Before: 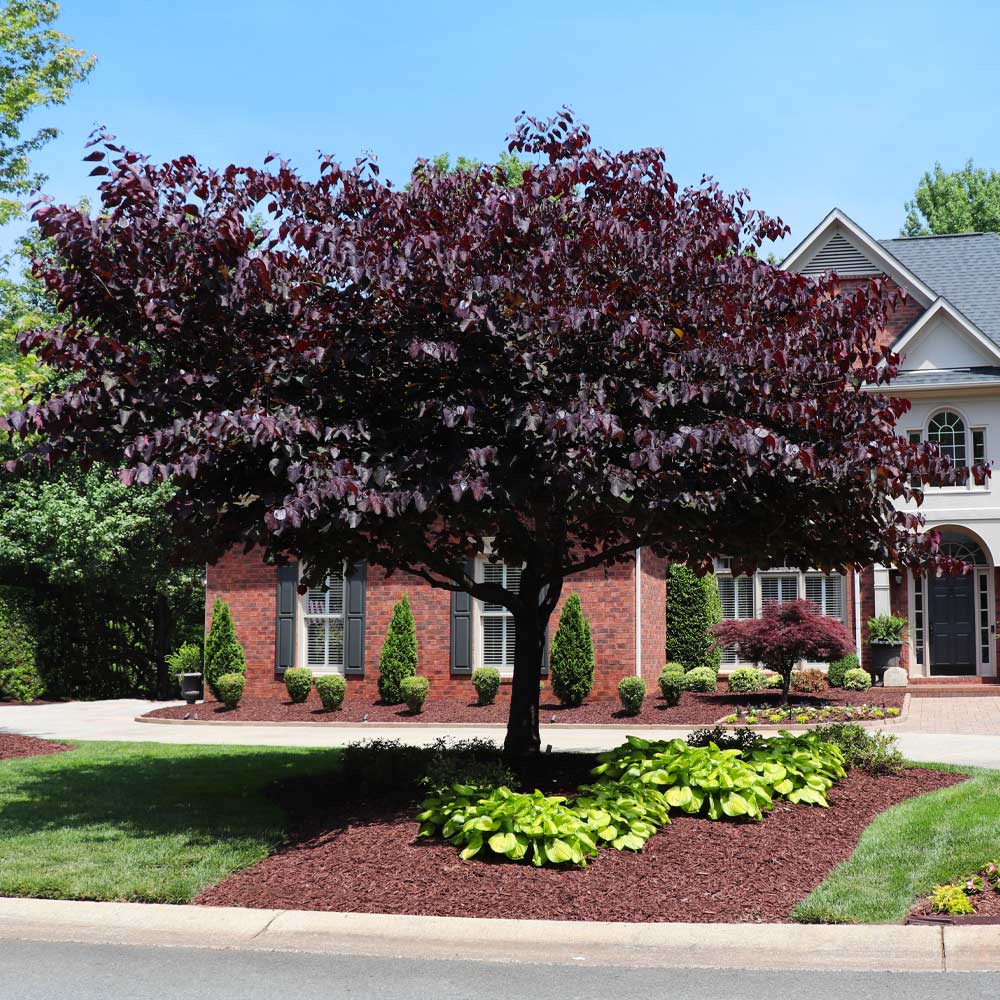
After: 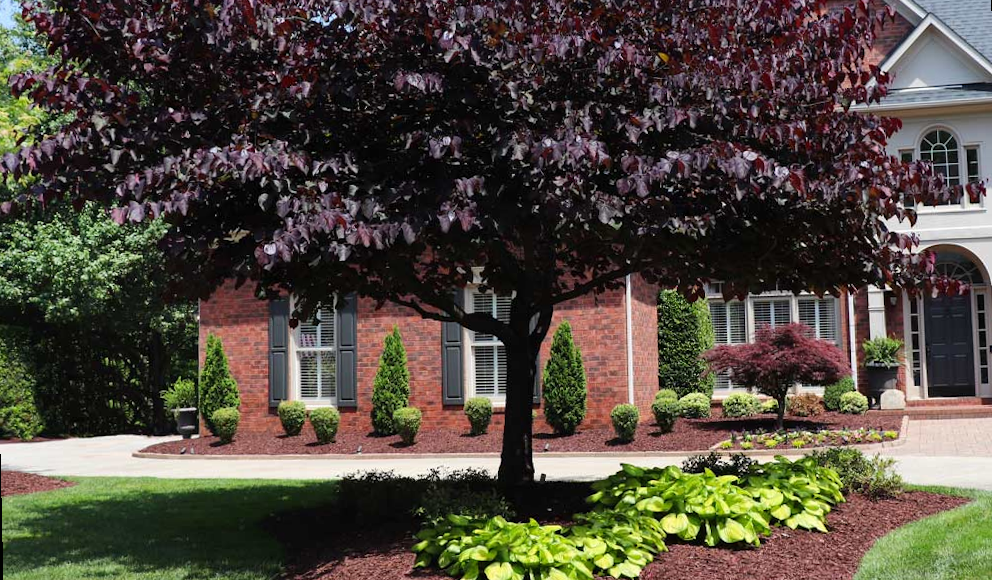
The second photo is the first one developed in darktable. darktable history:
crop and rotate: top 25.357%, bottom 13.942%
rotate and perspective: rotation -1.32°, lens shift (horizontal) -0.031, crop left 0.015, crop right 0.985, crop top 0.047, crop bottom 0.982
